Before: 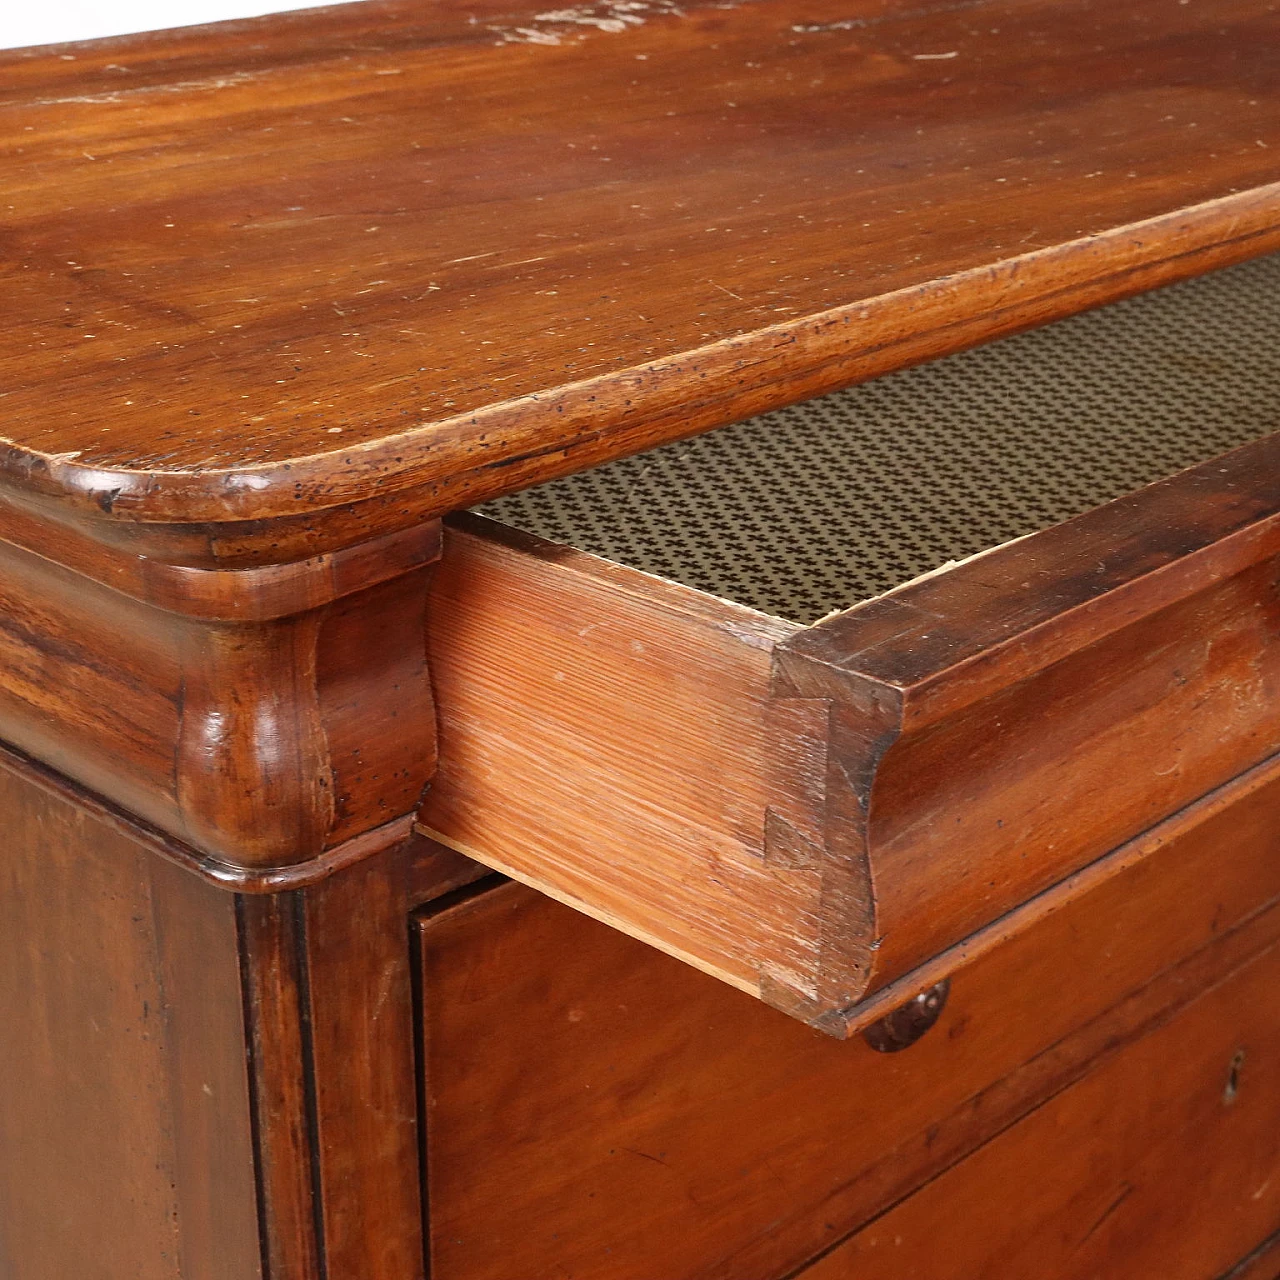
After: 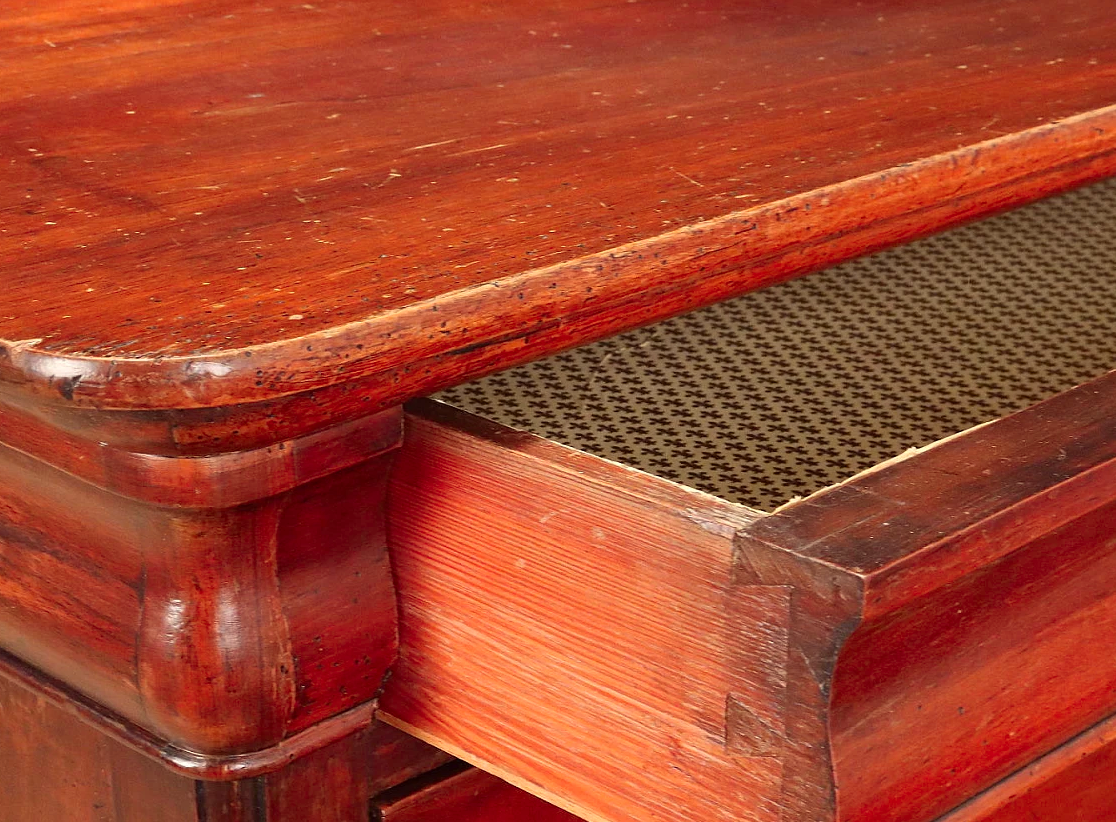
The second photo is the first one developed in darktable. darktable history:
color zones: curves: ch1 [(0.24, 0.629) (0.75, 0.5)]; ch2 [(0.255, 0.454) (0.745, 0.491)]
crop: left 3.085%, top 8.856%, right 9.68%, bottom 26.916%
color correction: highlights a* -0.896, highlights b* 4.65, shadows a* 3.53
